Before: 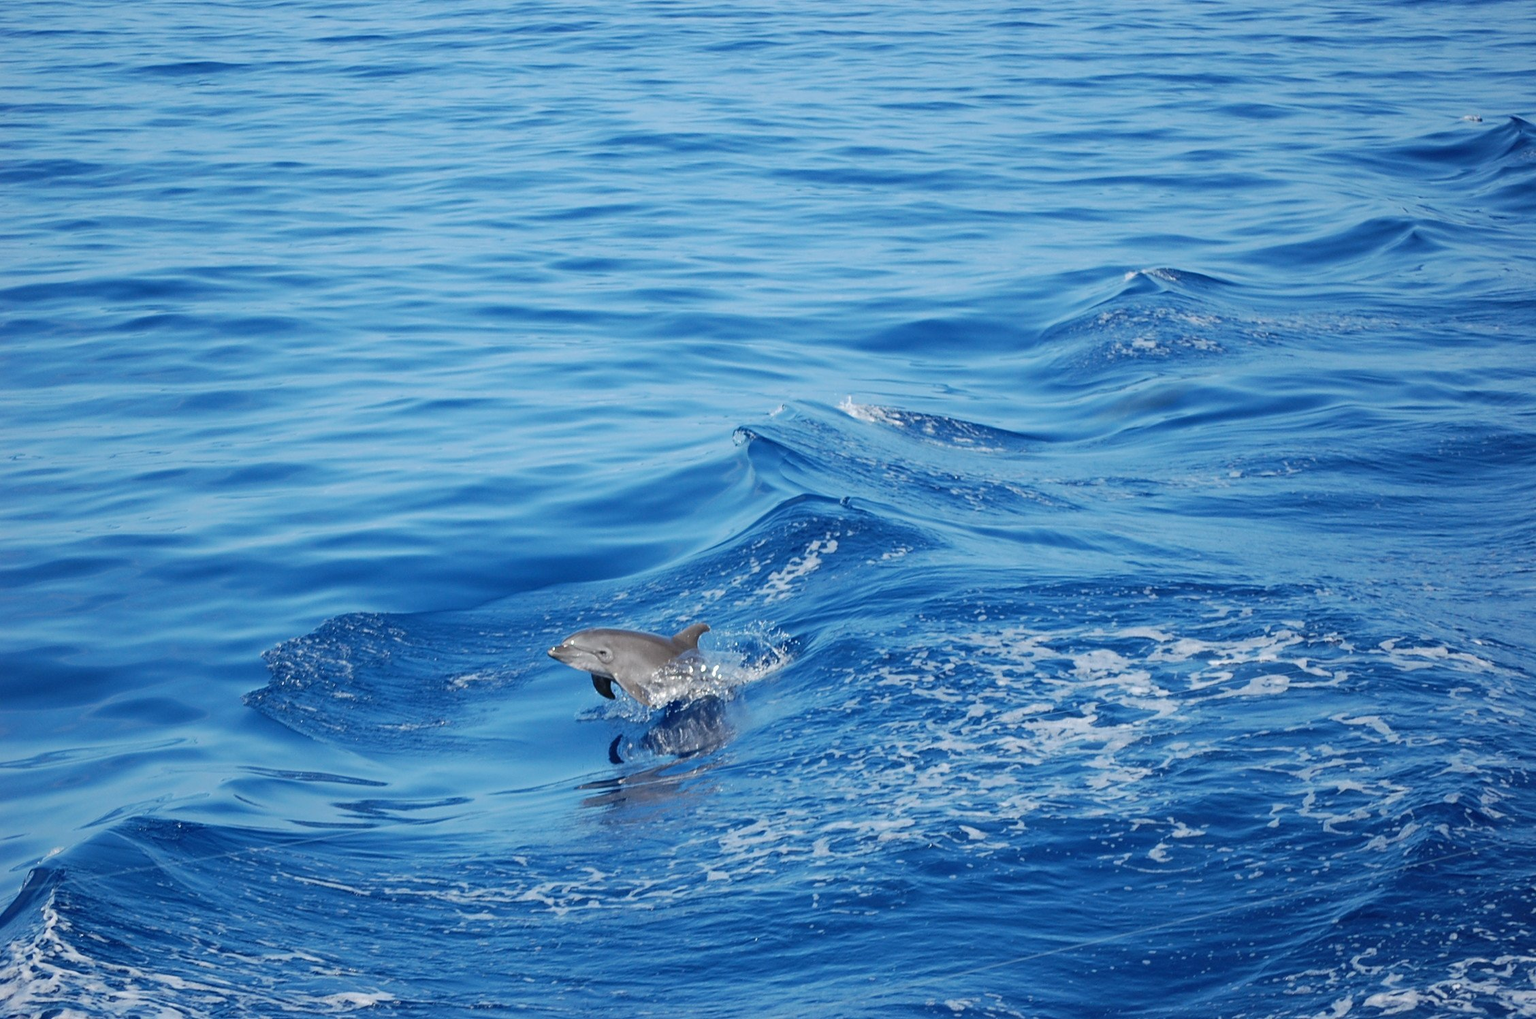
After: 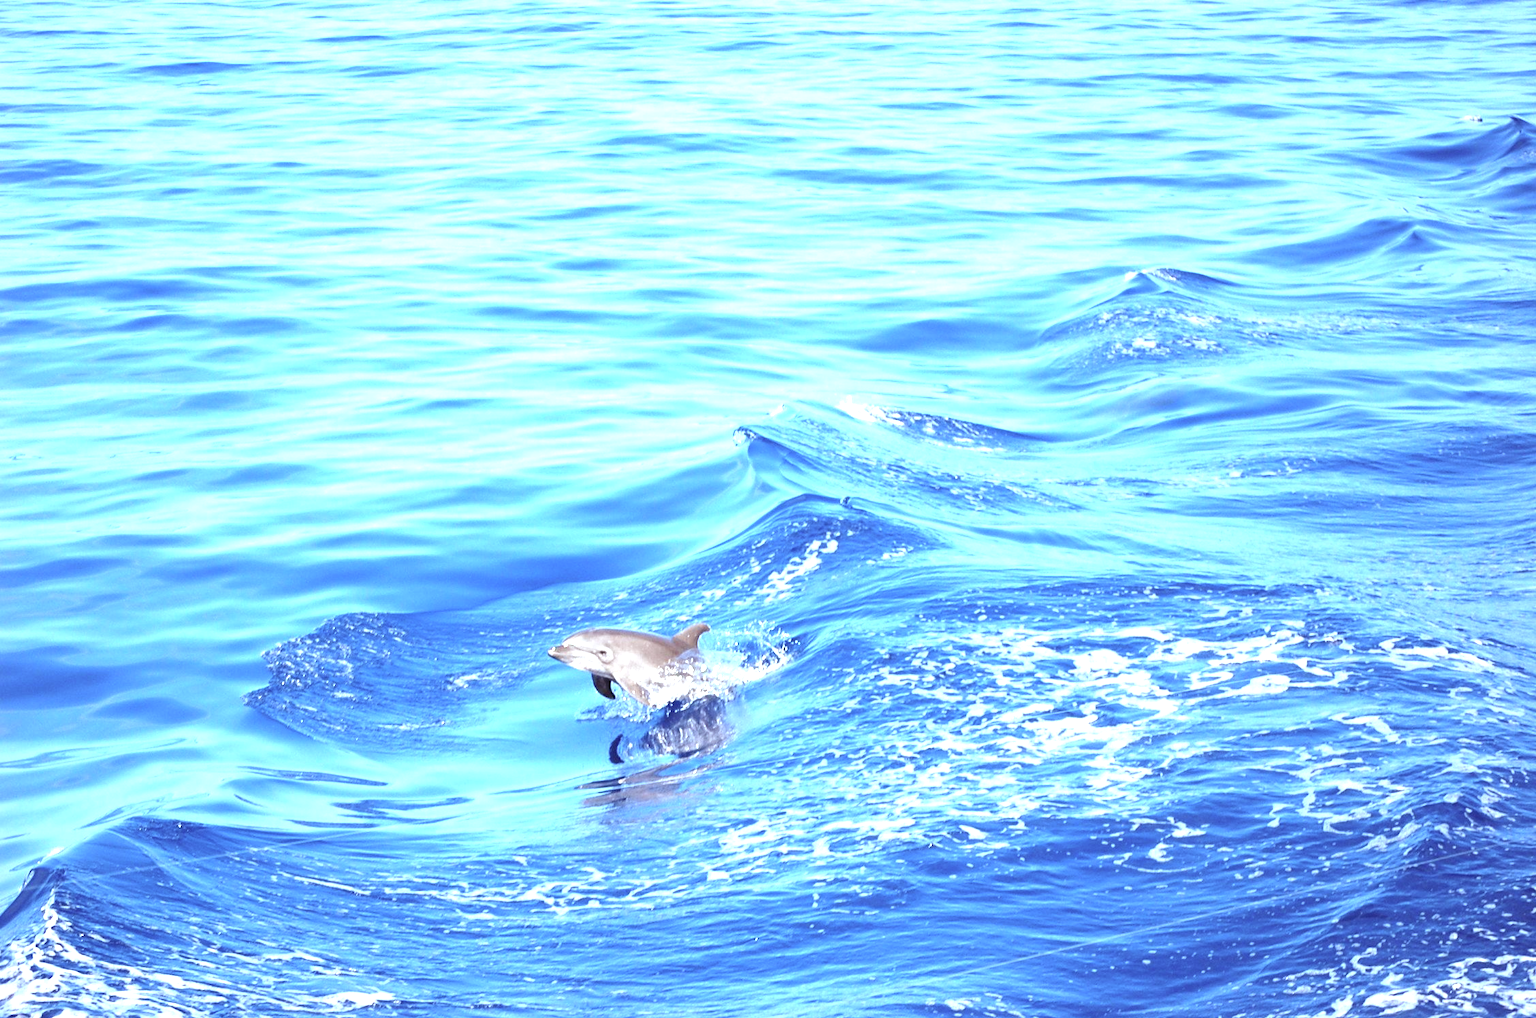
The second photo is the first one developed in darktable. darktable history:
rgb levels: mode RGB, independent channels, levels [[0, 0.474, 1], [0, 0.5, 1], [0, 0.5, 1]]
exposure: black level correction 0.001, exposure 1.646 EV, compensate exposure bias true, compensate highlight preservation false
